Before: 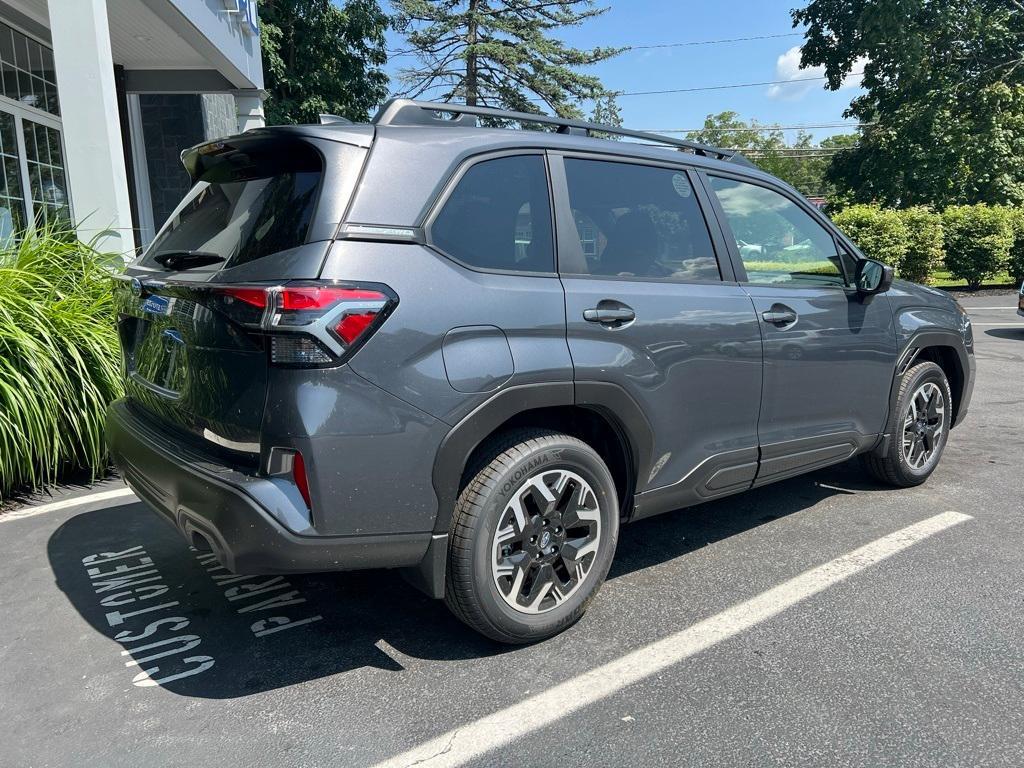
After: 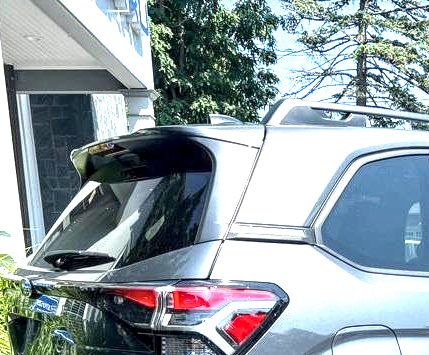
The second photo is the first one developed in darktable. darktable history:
crop and rotate: left 10.817%, top 0.062%, right 47.194%, bottom 53.626%
local contrast: highlights 60%, shadows 60%, detail 160%
exposure: black level correction 0, exposure 1.5 EV, compensate exposure bias true, compensate highlight preservation false
